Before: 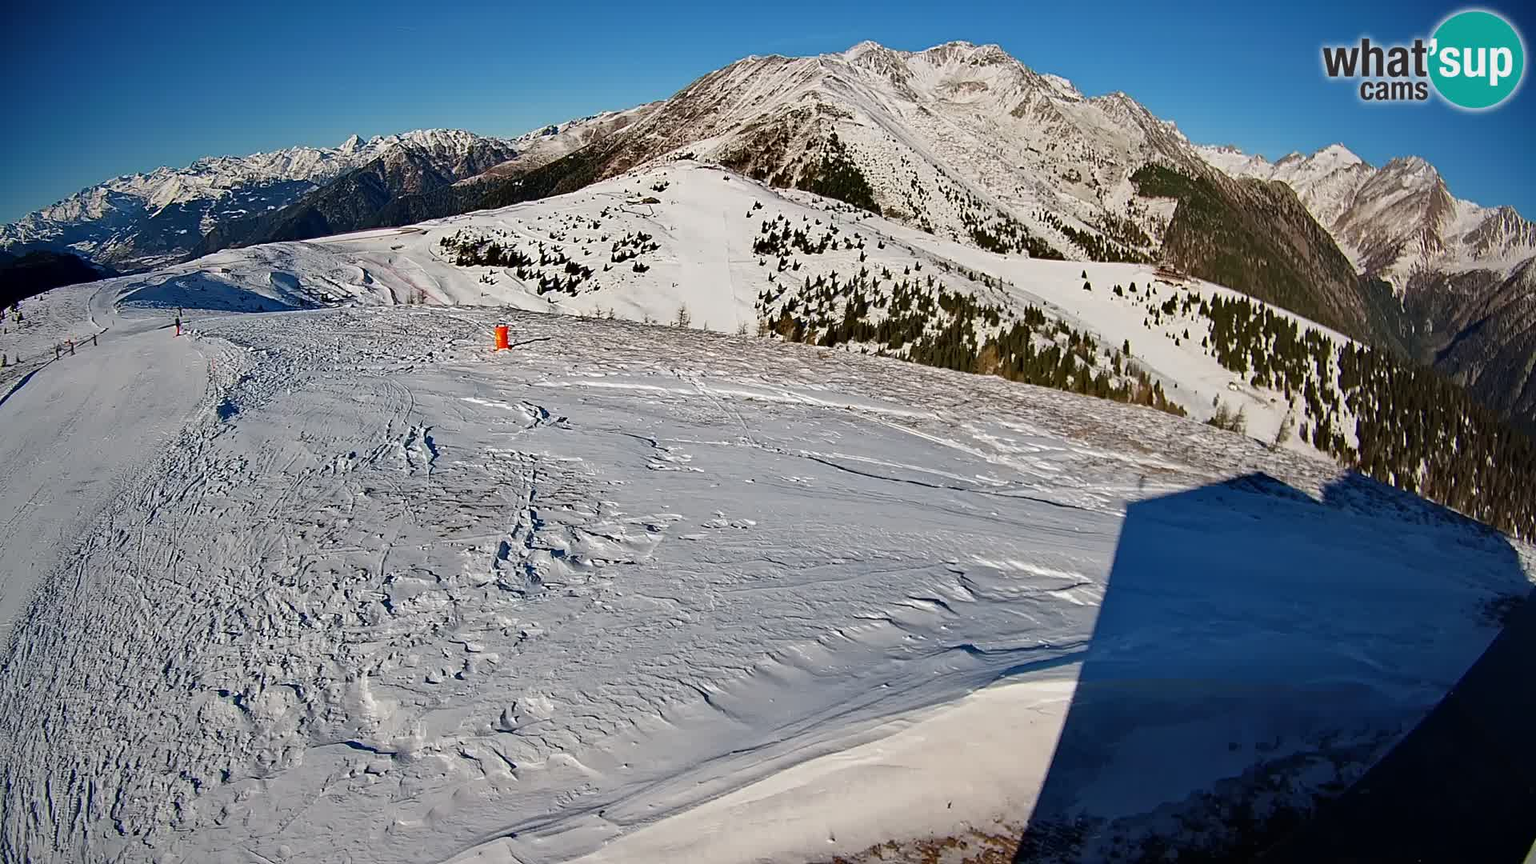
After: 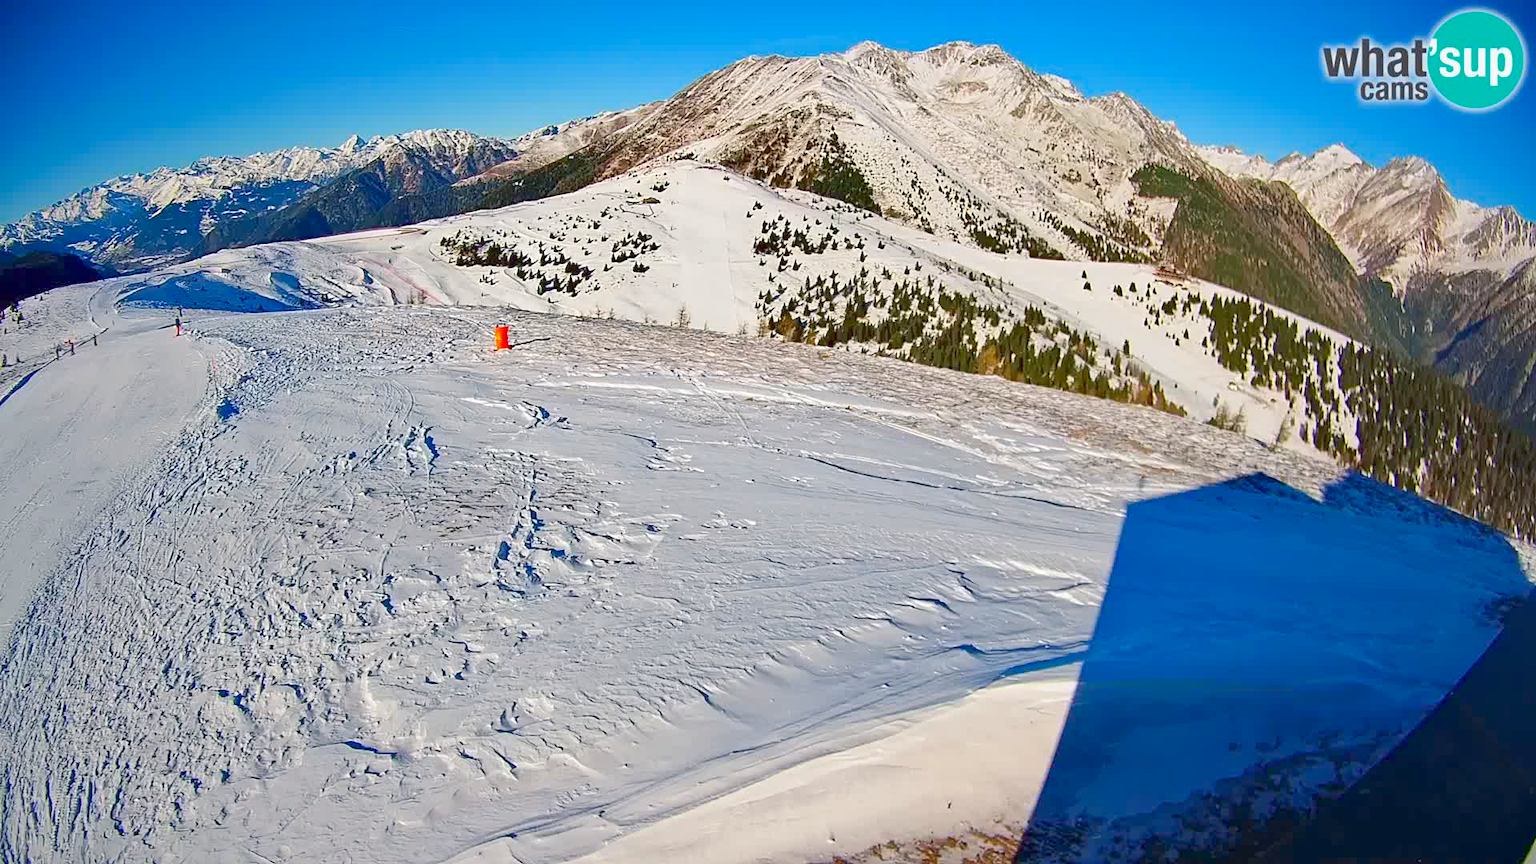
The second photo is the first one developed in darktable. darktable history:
exposure: black level correction 0, exposure 0.695 EV, compensate exposure bias true, compensate highlight preservation false
color balance rgb: shadows lift › chroma 3.333%, shadows lift › hue 241.93°, shadows fall-off 102.534%, perceptual saturation grading › global saturation 25.543%, perceptual brilliance grading › highlights 8.669%, perceptual brilliance grading › mid-tones 4.399%, perceptual brilliance grading › shadows 2.17%, mask middle-gray fulcrum 23.229%, contrast -29.952%
